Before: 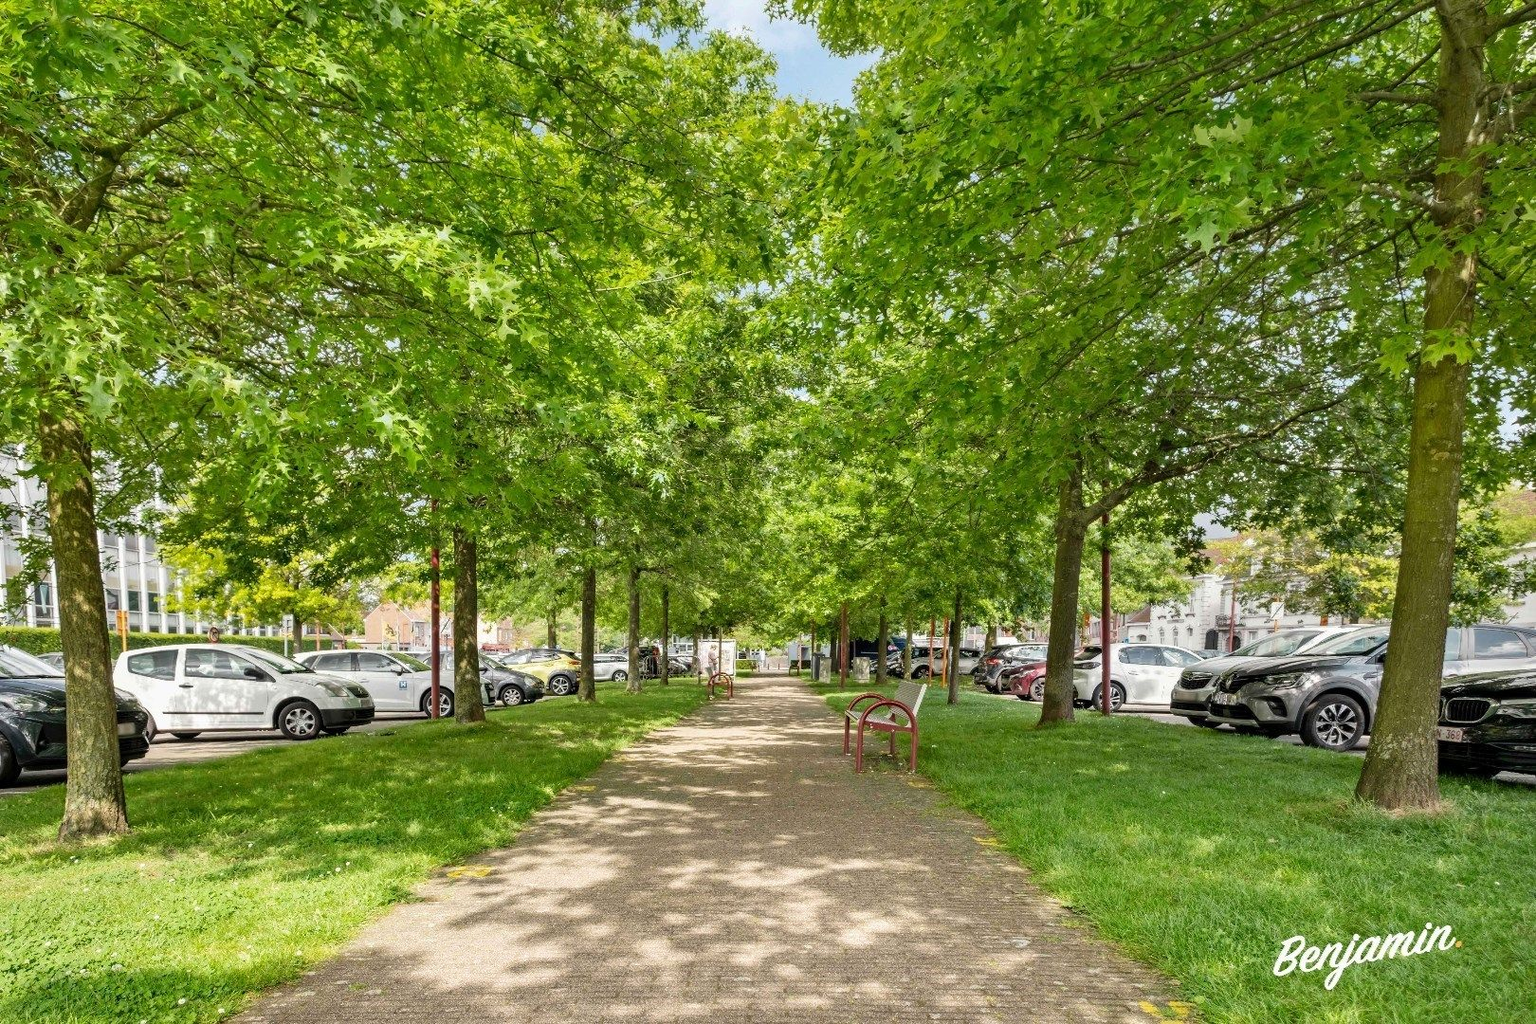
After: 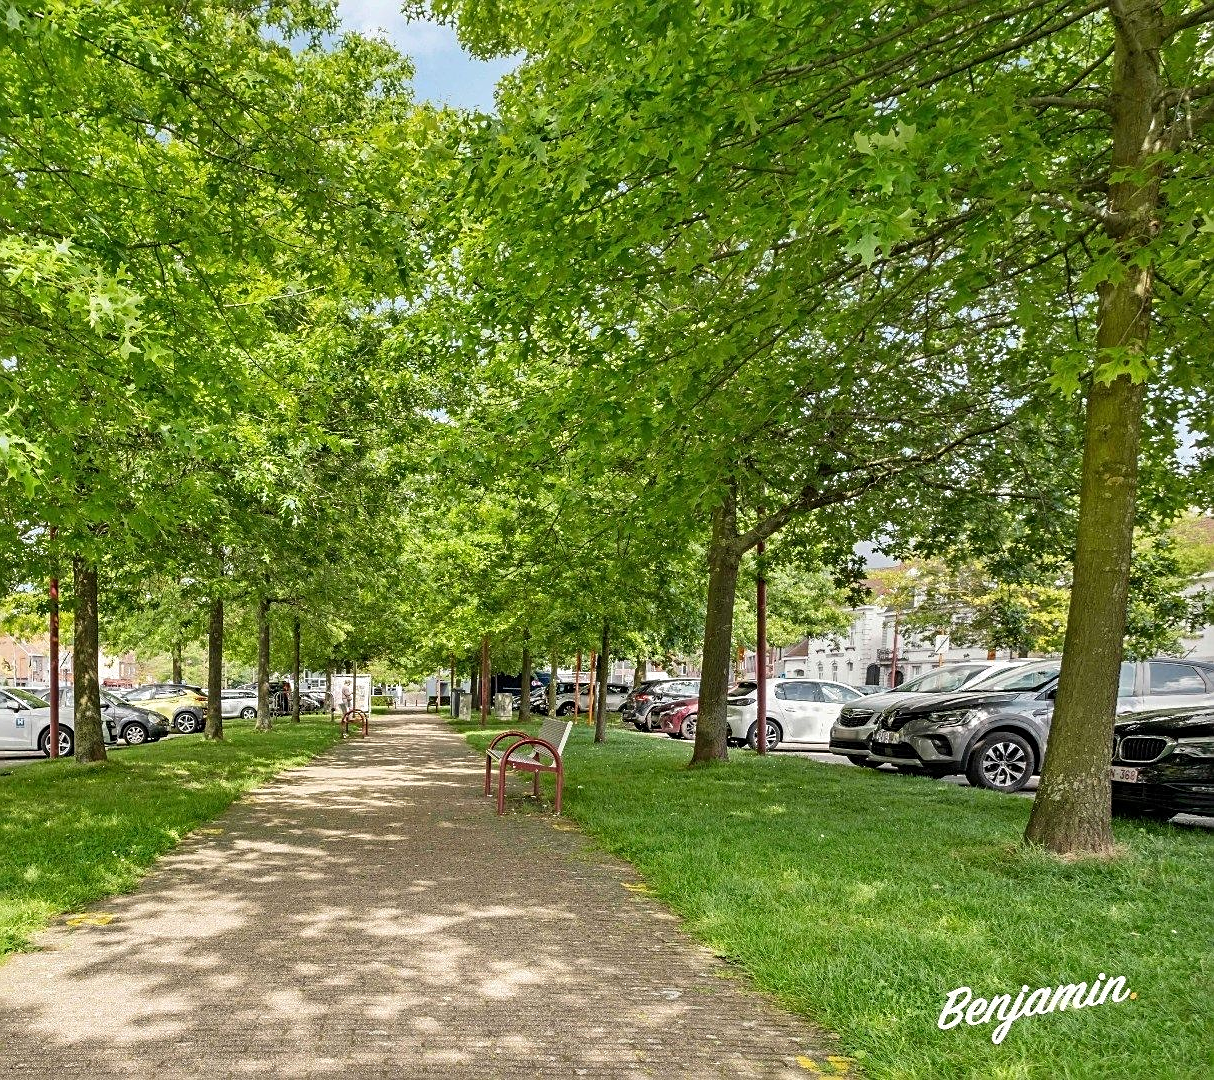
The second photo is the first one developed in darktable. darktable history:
crop and rotate: left 25.051%
sharpen: on, module defaults
